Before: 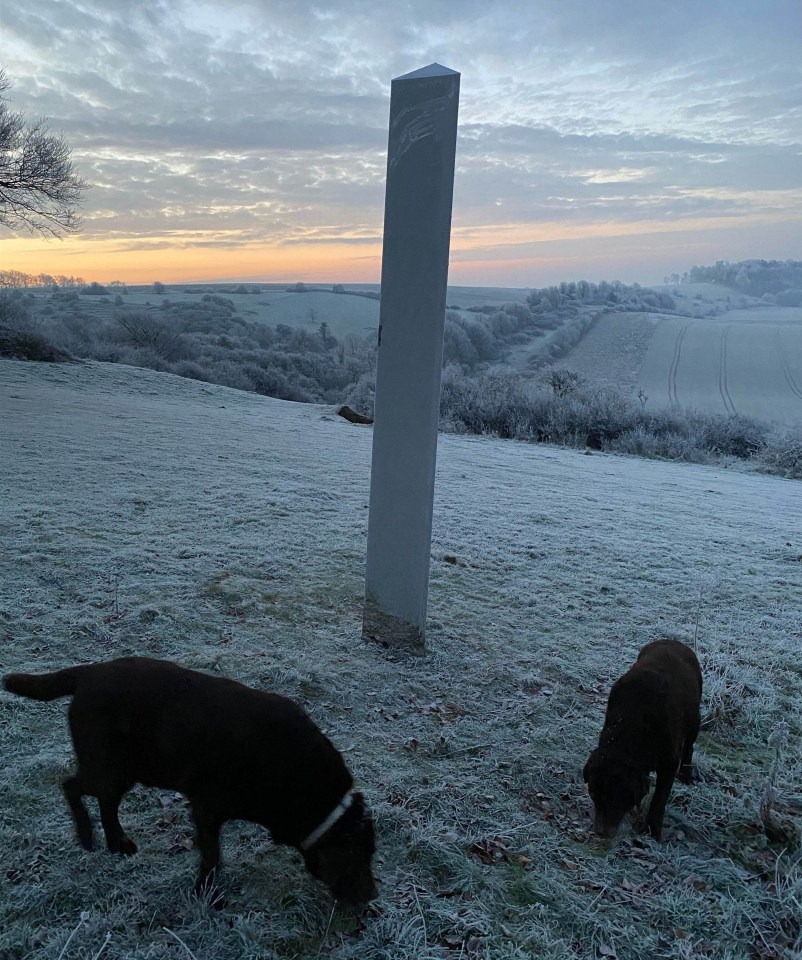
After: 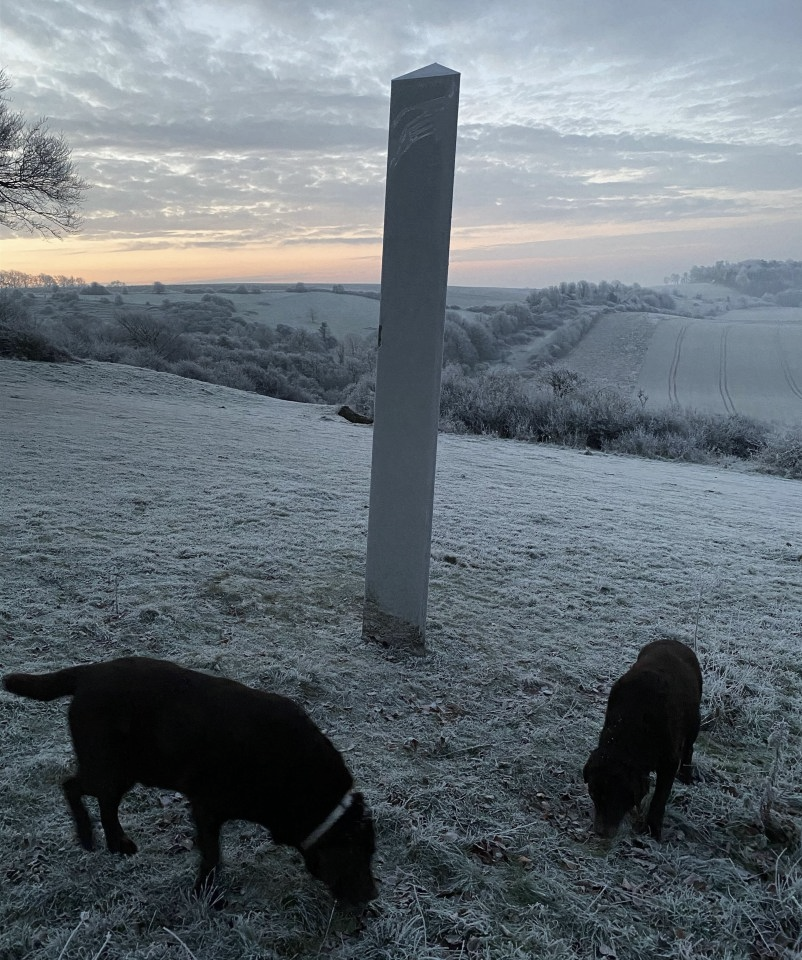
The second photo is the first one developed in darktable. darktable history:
contrast brightness saturation: contrast 0.101, saturation -0.364
